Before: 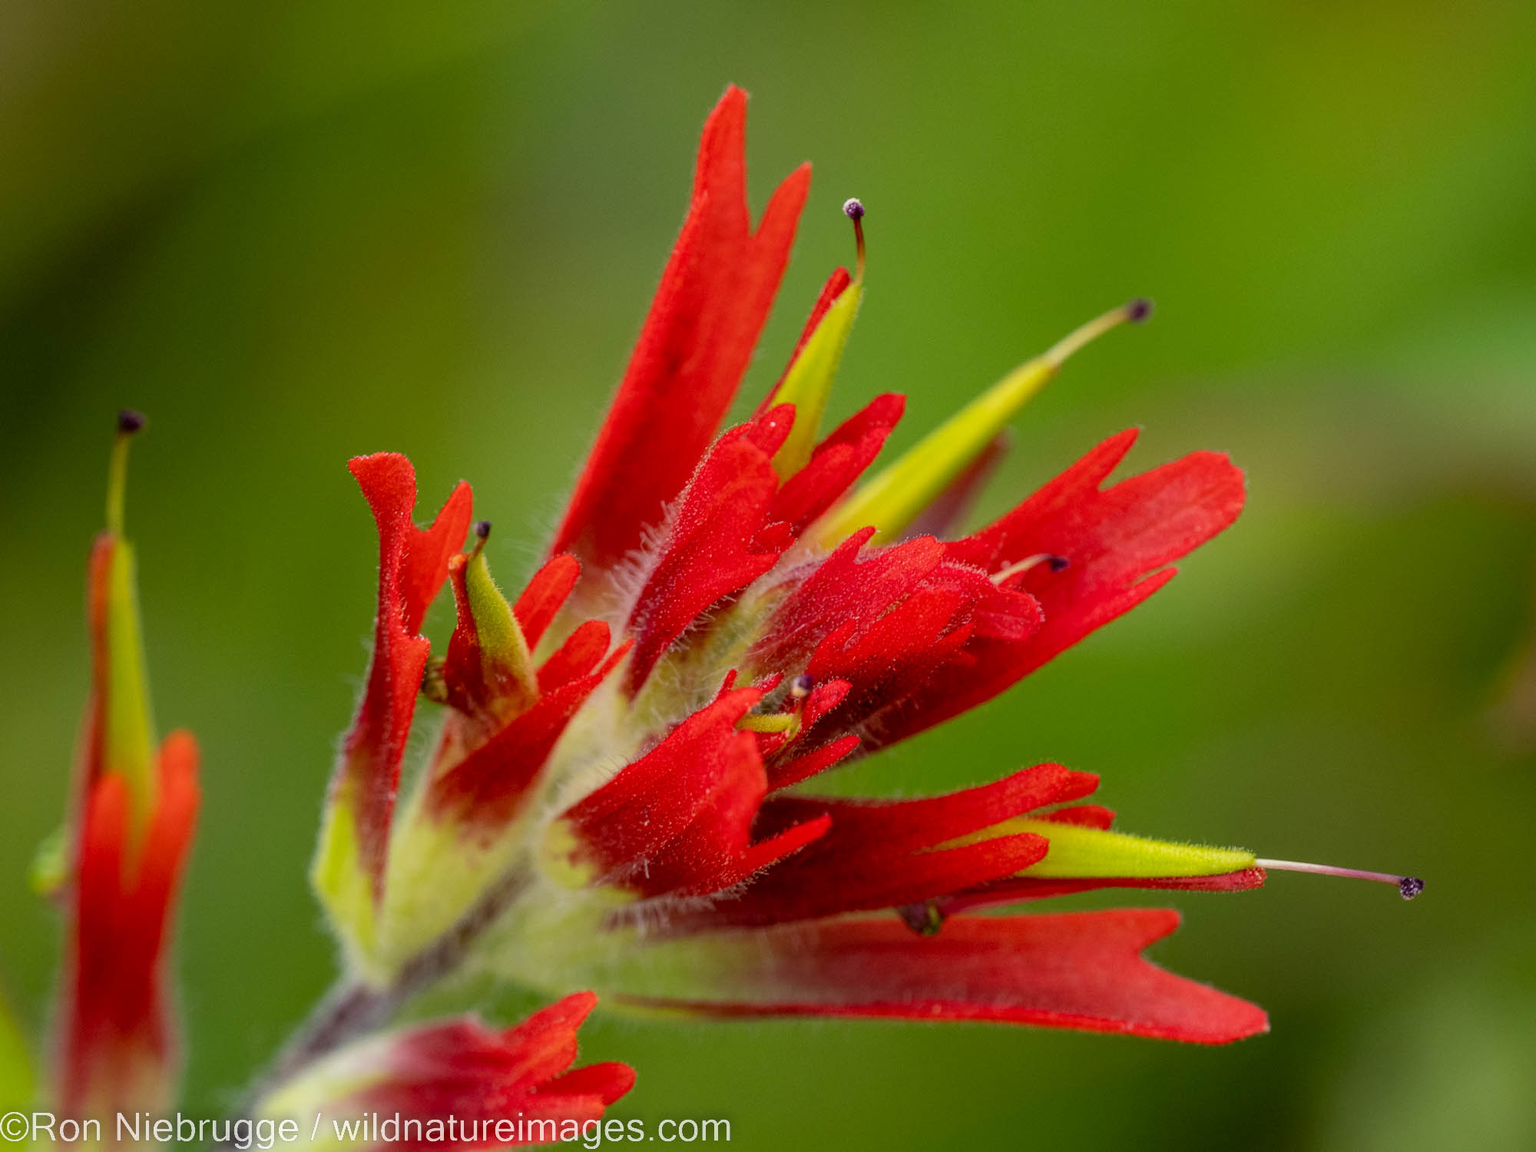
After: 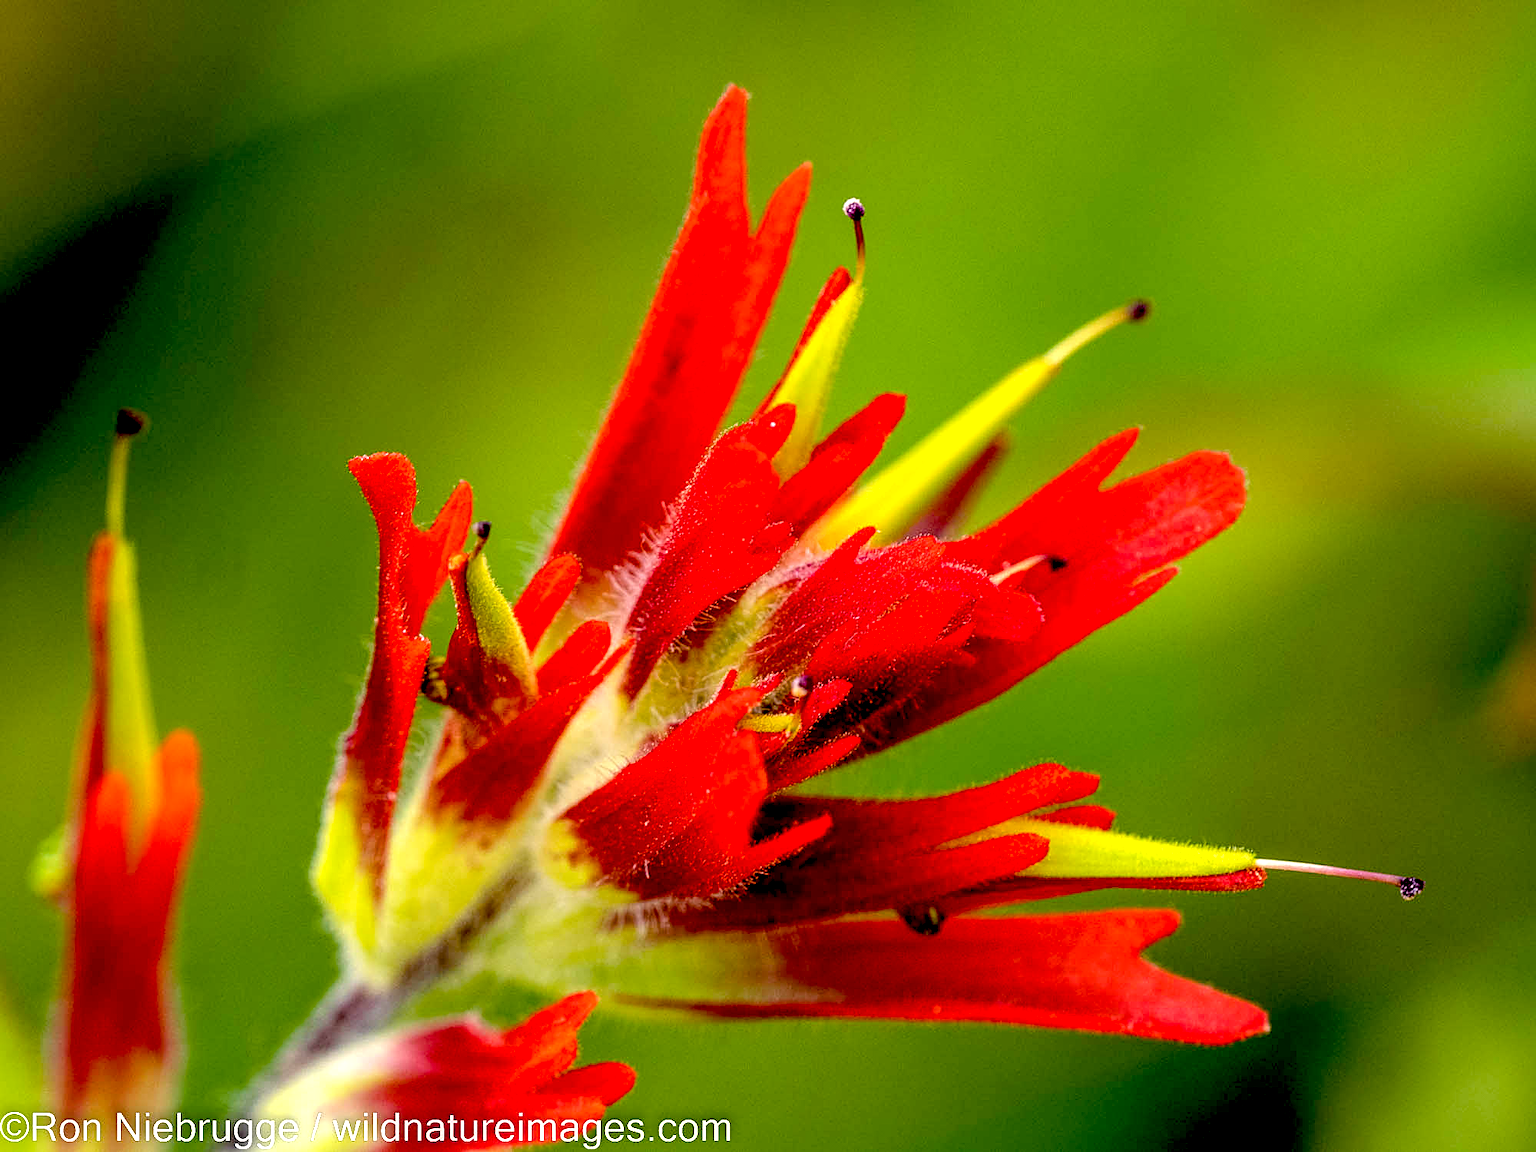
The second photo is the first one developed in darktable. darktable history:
sharpen: on, module defaults
color balance rgb: highlights gain › chroma 1.007%, highlights gain › hue 53.67°, linear chroma grading › global chroma 0.406%, perceptual saturation grading › global saturation 0.194%, perceptual brilliance grading › global brilliance 10.361%, perceptual brilliance grading › shadows 14.987%, global vibrance 20%
local contrast: on, module defaults
exposure: black level correction 0.03, exposure 0.332 EV, compensate highlight preservation false
